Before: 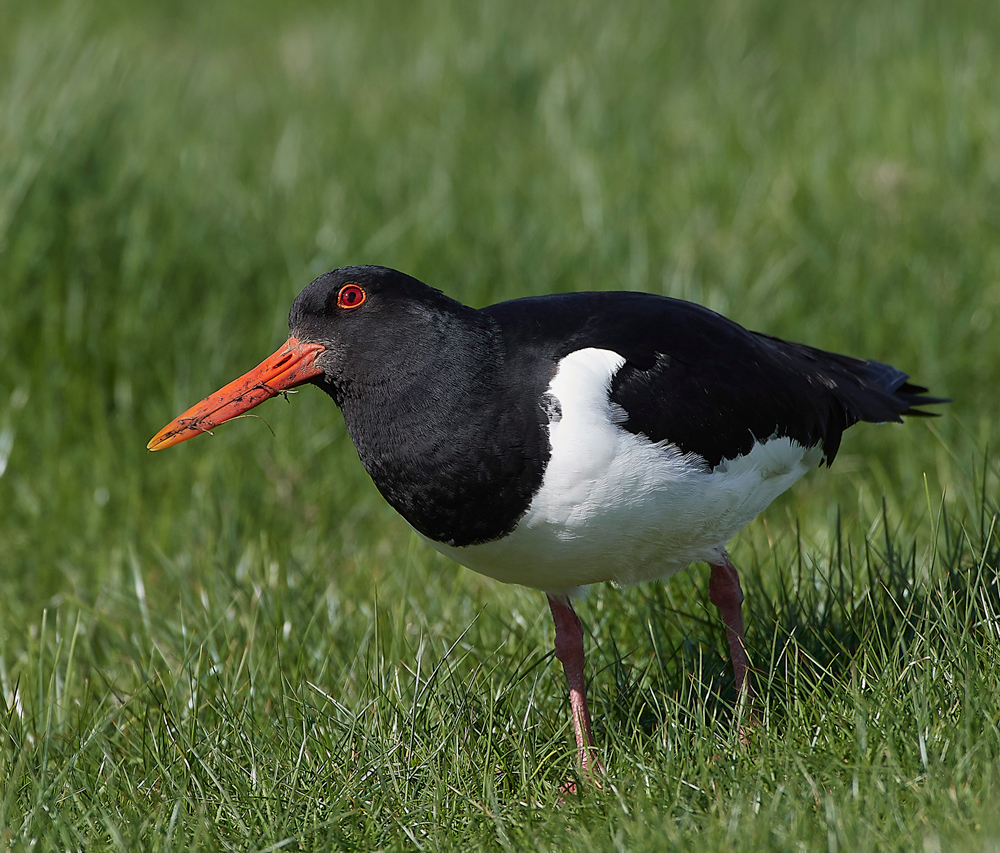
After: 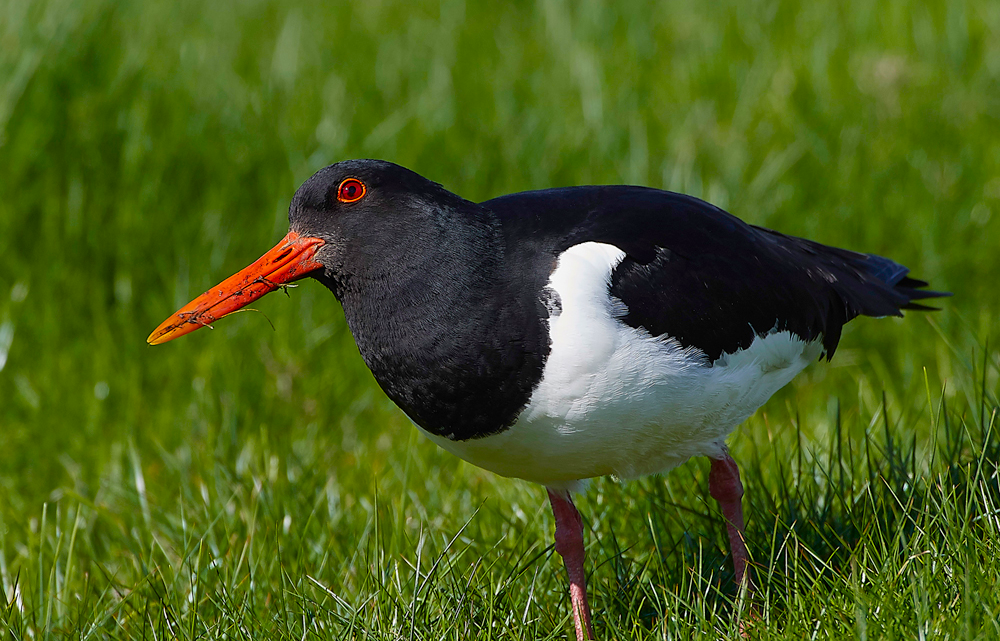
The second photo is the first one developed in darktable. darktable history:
crop and rotate: top 12.644%, bottom 12.204%
color balance rgb: perceptual saturation grading › global saturation 36.786%, perceptual saturation grading › shadows 34.733%
